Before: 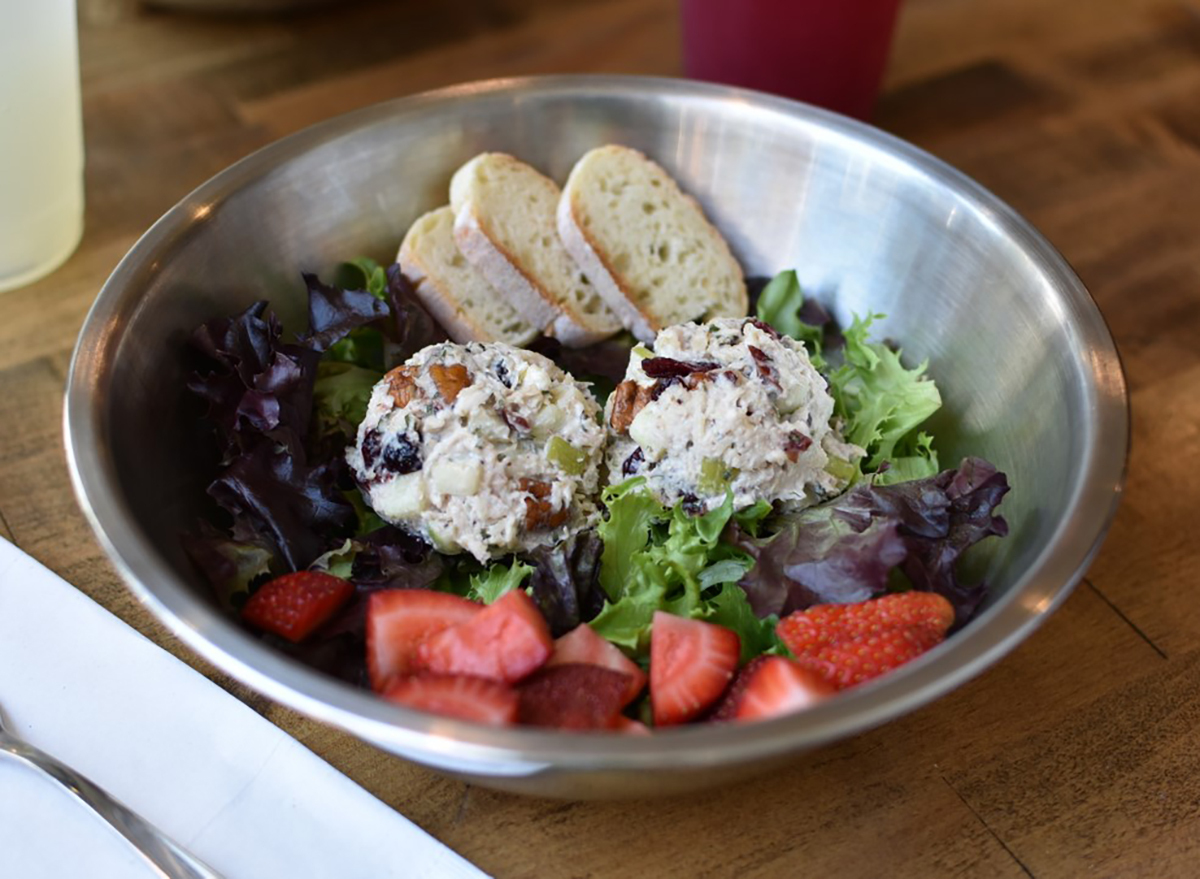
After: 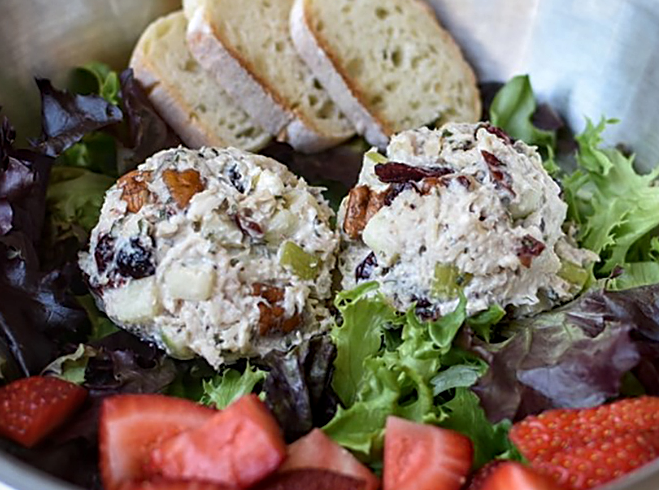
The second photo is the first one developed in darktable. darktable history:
sharpen: amount 0.499
local contrast: on, module defaults
crop and rotate: left 22.307%, top 22.339%, right 22.773%, bottom 21.883%
